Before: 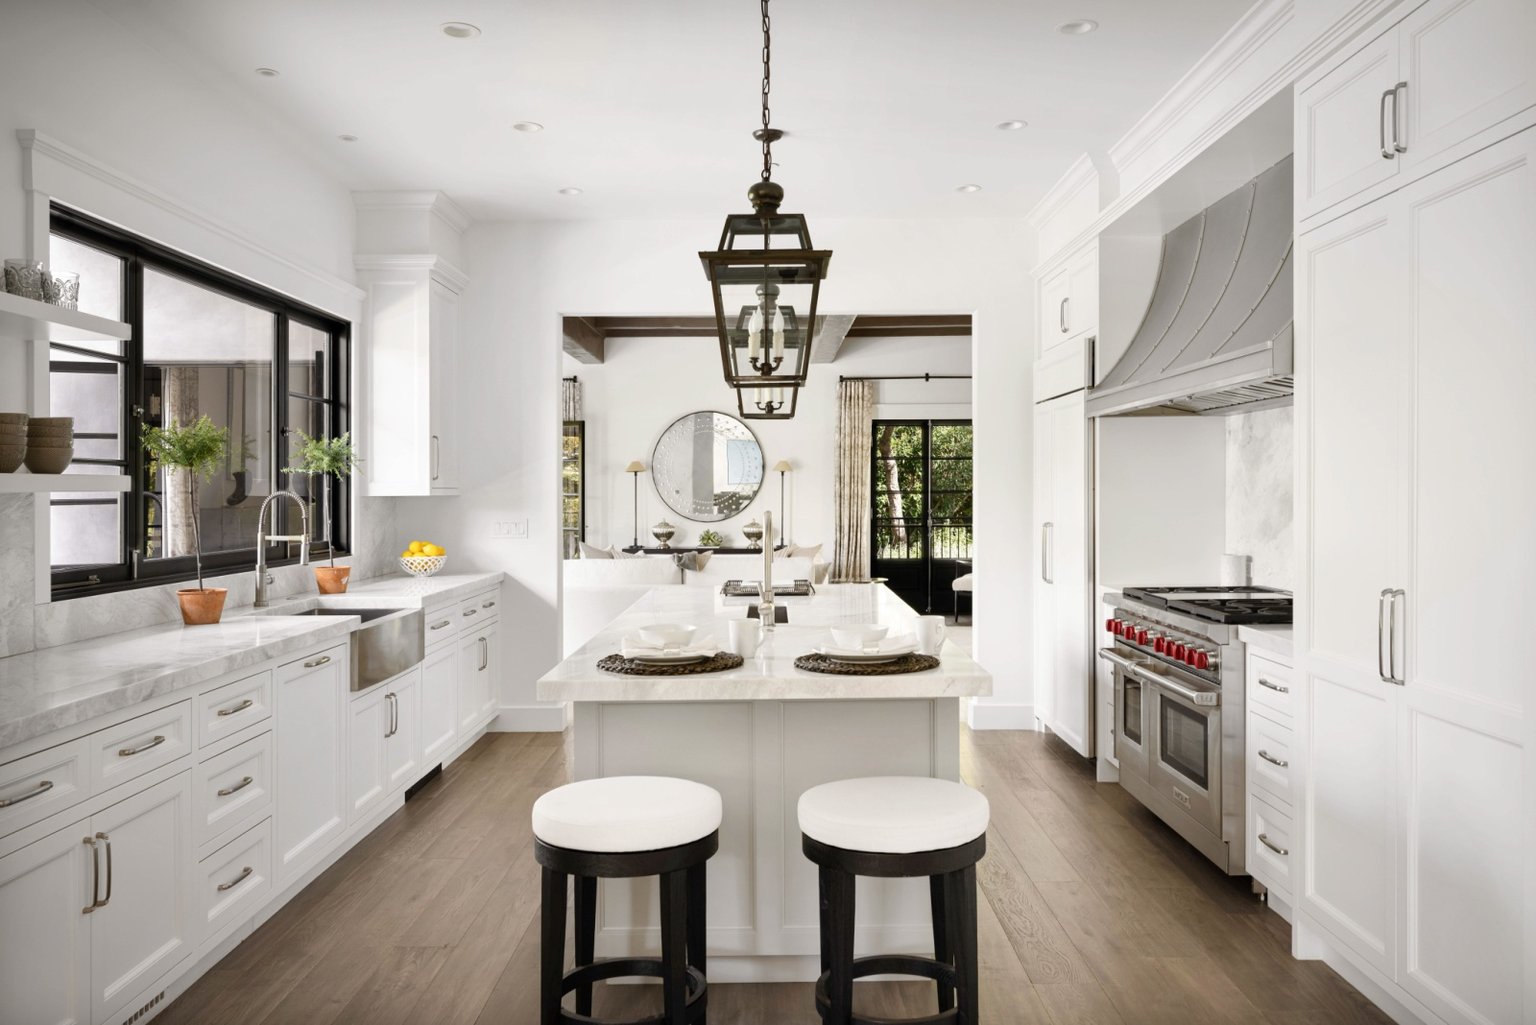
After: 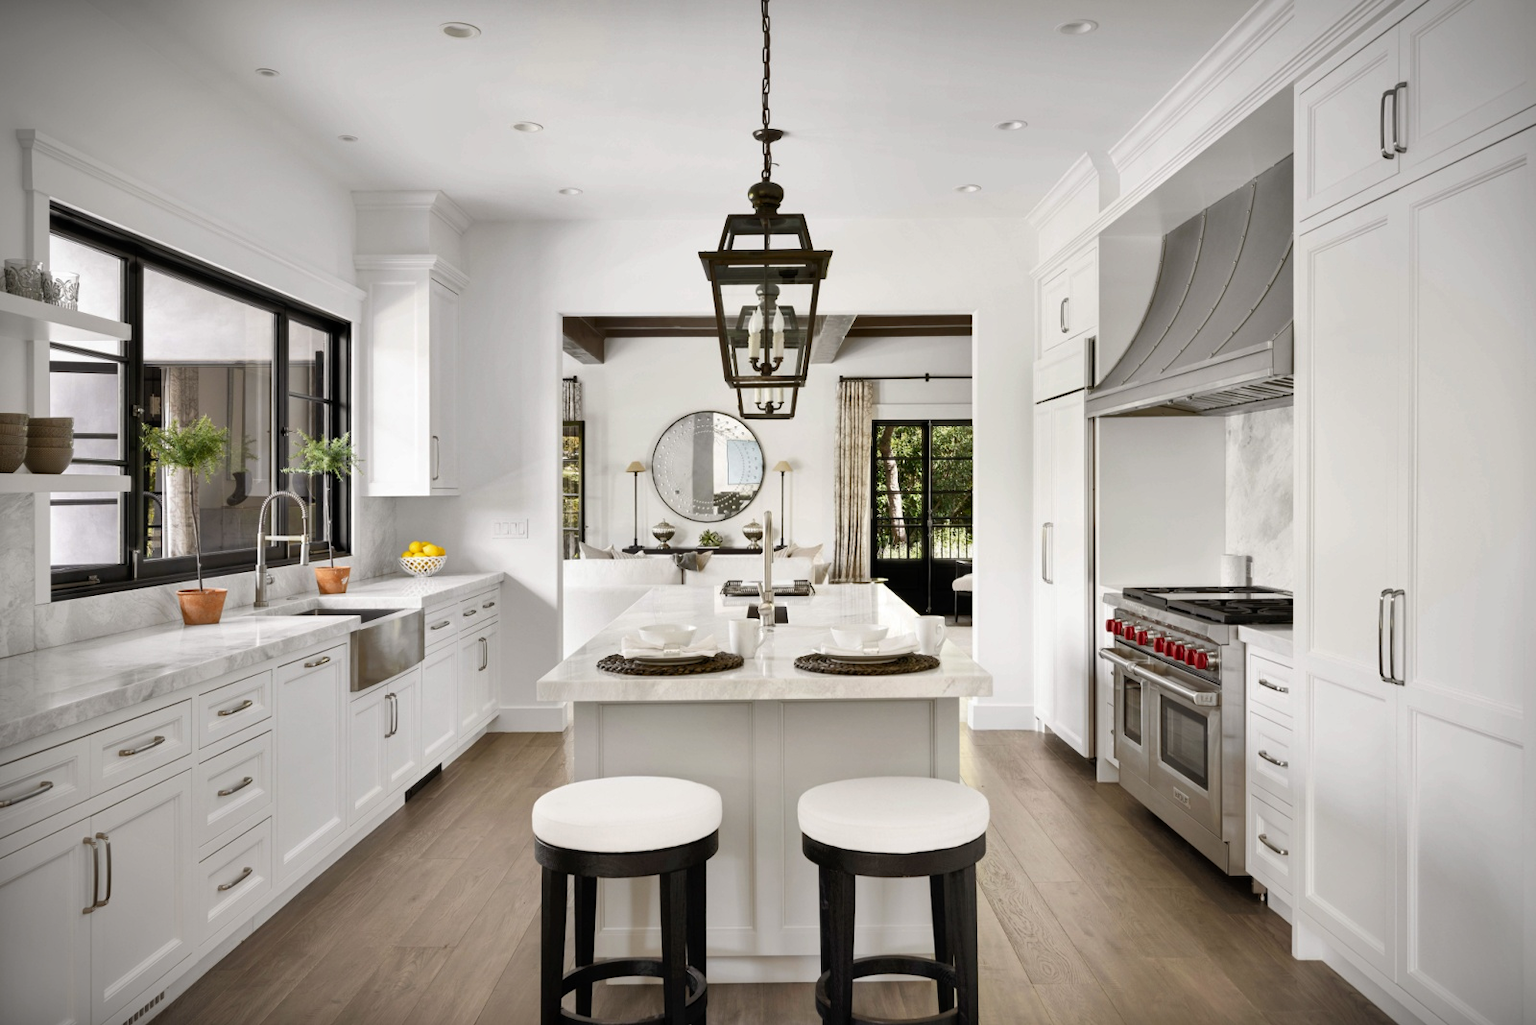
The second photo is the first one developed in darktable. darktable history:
vignetting: fall-off start 97.13%, width/height ratio 1.179
tone equalizer: -8 EV -0.582 EV, edges refinement/feathering 500, mask exposure compensation -1.57 EV, preserve details no
shadows and highlights: shadows 59.55, soften with gaussian
